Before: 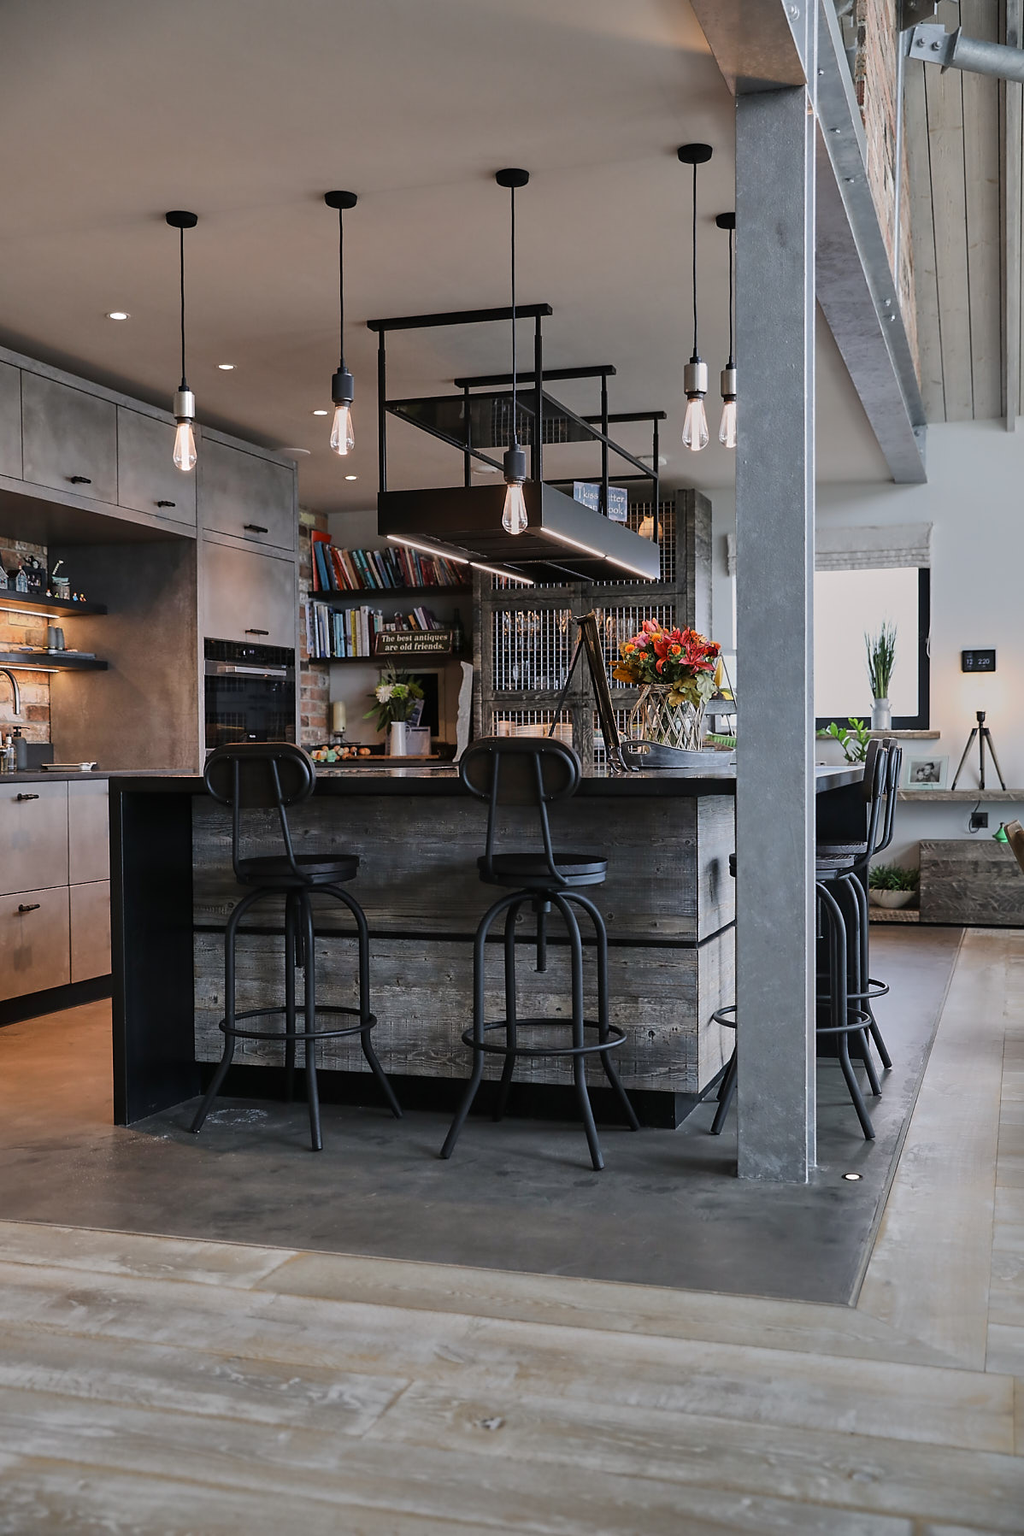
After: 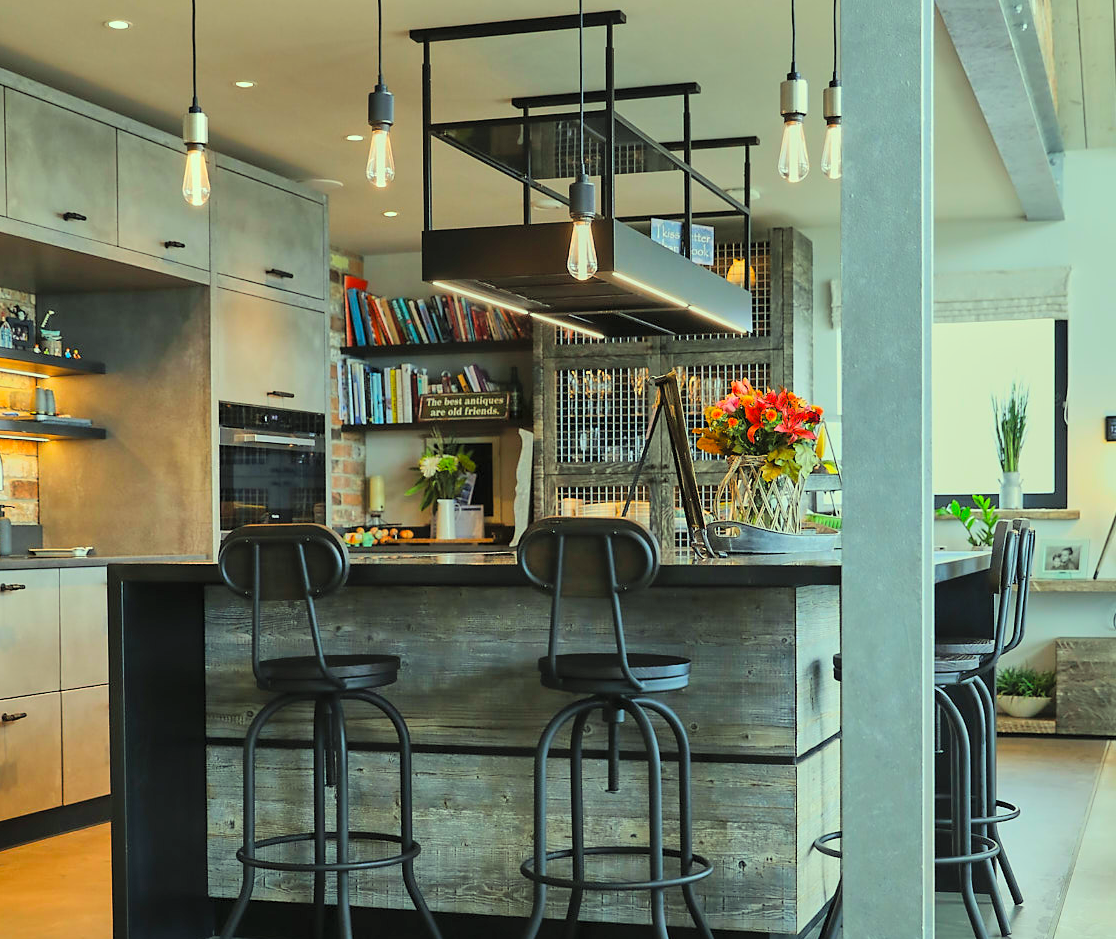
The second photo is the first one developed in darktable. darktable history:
color correction: highlights a* -10.77, highlights b* 9.8, saturation 1.72
crop: left 1.744%, top 19.225%, right 5.069%, bottom 28.357%
global tonemap: drago (0.7, 100)
